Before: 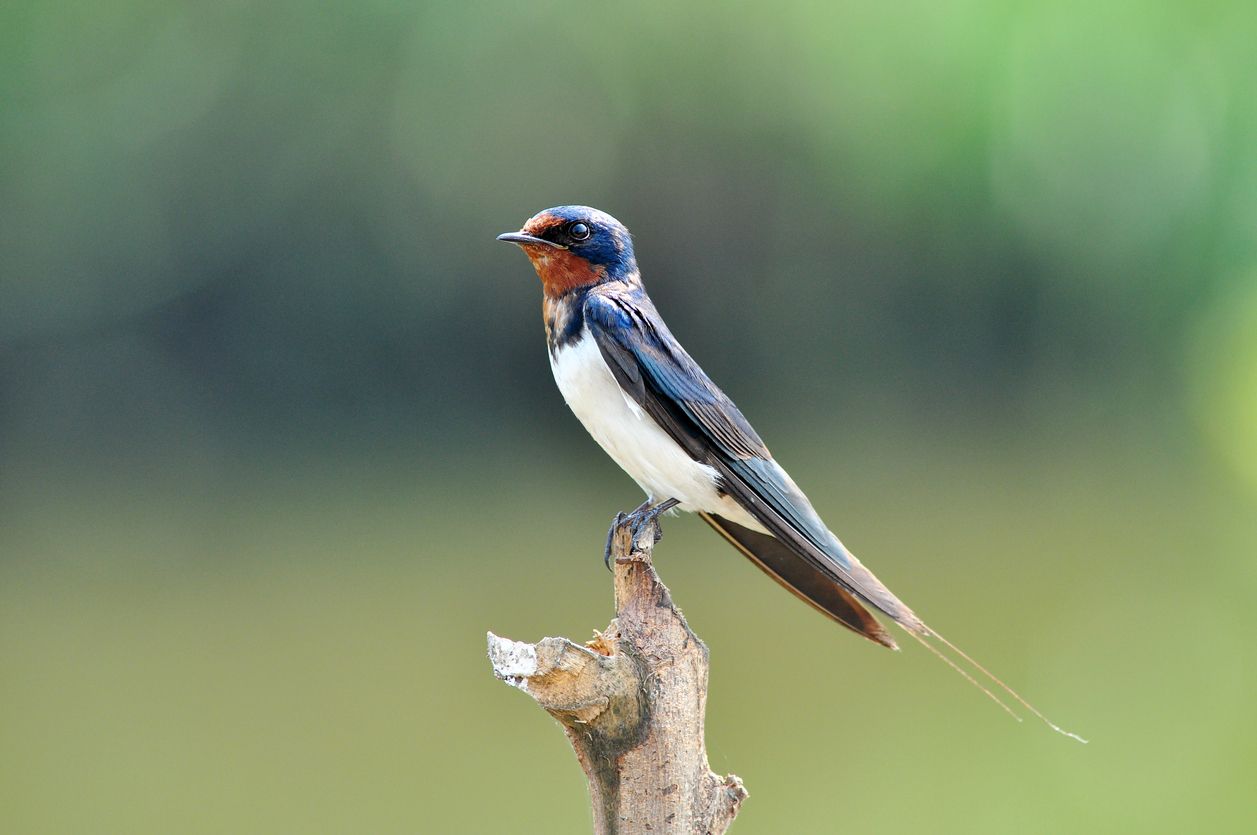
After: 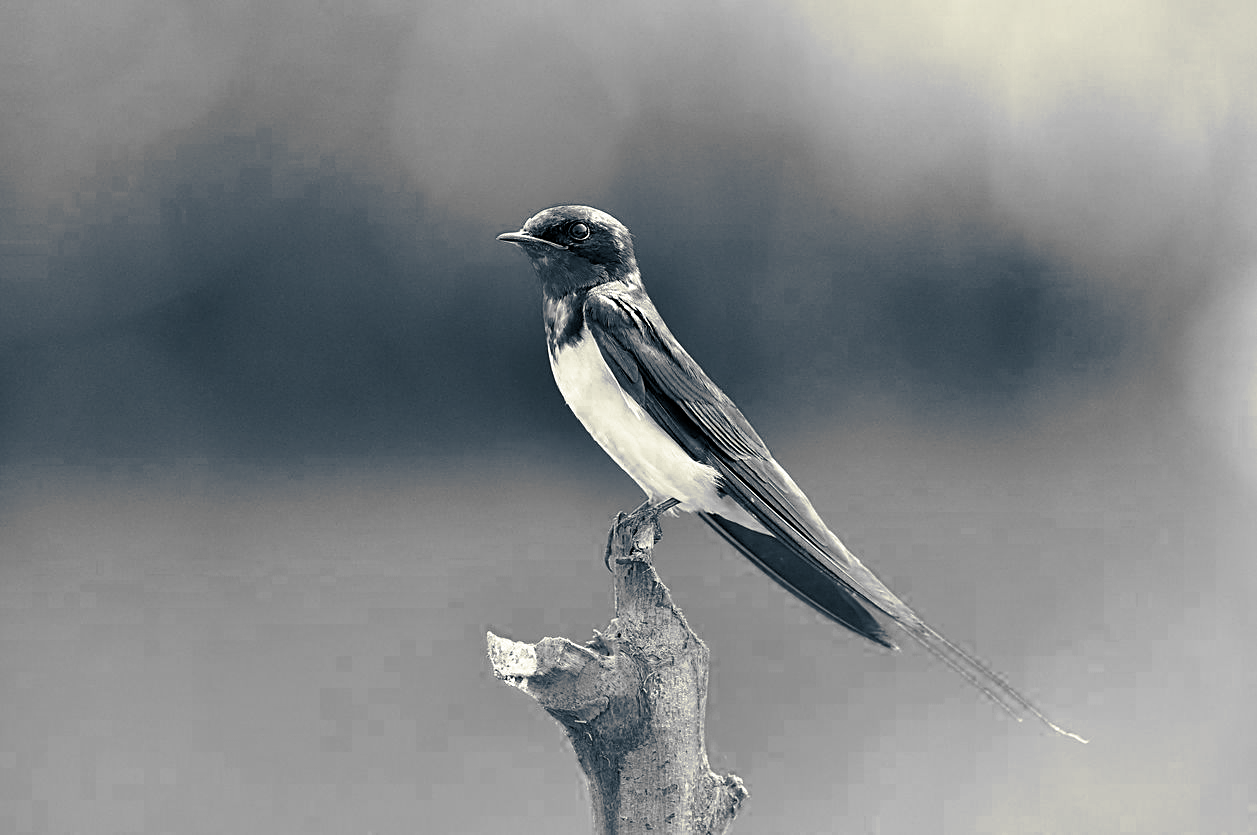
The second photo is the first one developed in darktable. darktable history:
split-toning: shadows › hue 216°, shadows › saturation 1, highlights › hue 57.6°, balance -33.4
color zones: curves: ch0 [(0.002, 0.429) (0.121, 0.212) (0.198, 0.113) (0.276, 0.344) (0.331, 0.541) (0.41, 0.56) (0.482, 0.289) (0.619, 0.227) (0.721, 0.18) (0.821, 0.435) (0.928, 0.555) (1, 0.587)]; ch1 [(0, 0) (0.143, 0) (0.286, 0) (0.429, 0) (0.571, 0) (0.714, 0) (0.857, 0)]
sharpen: on, module defaults
